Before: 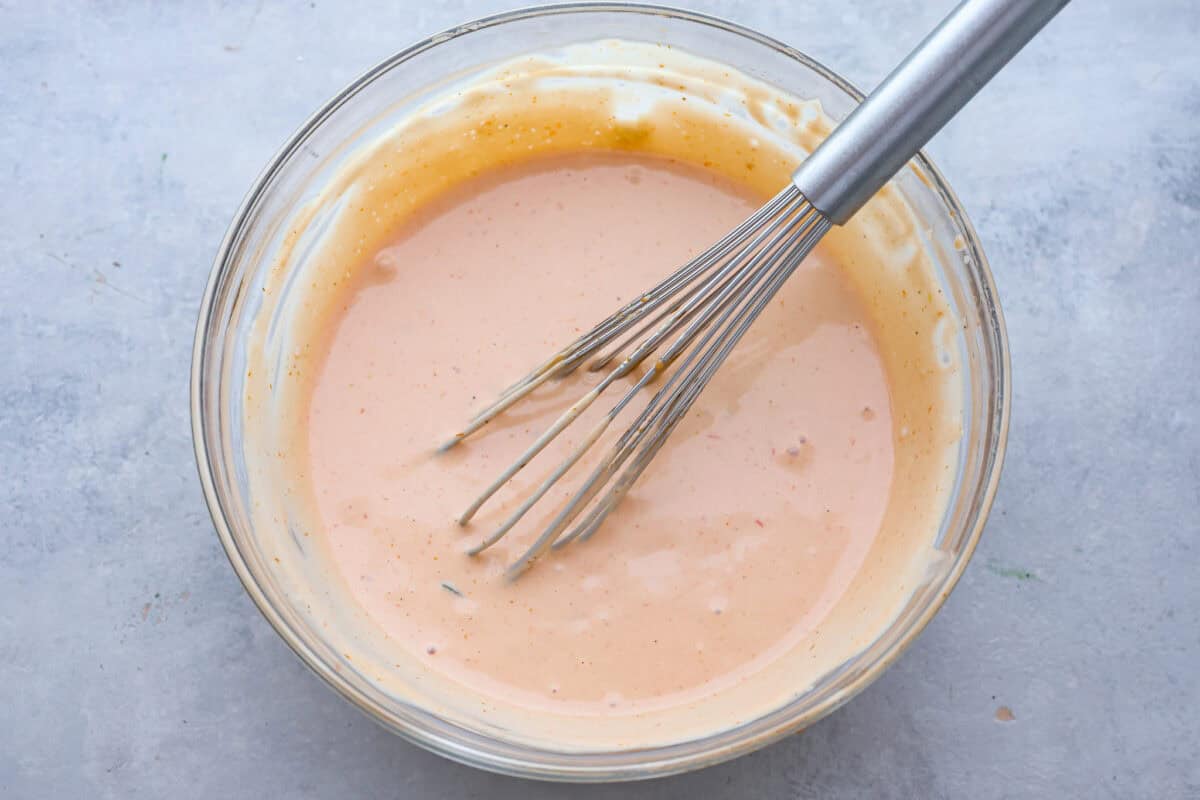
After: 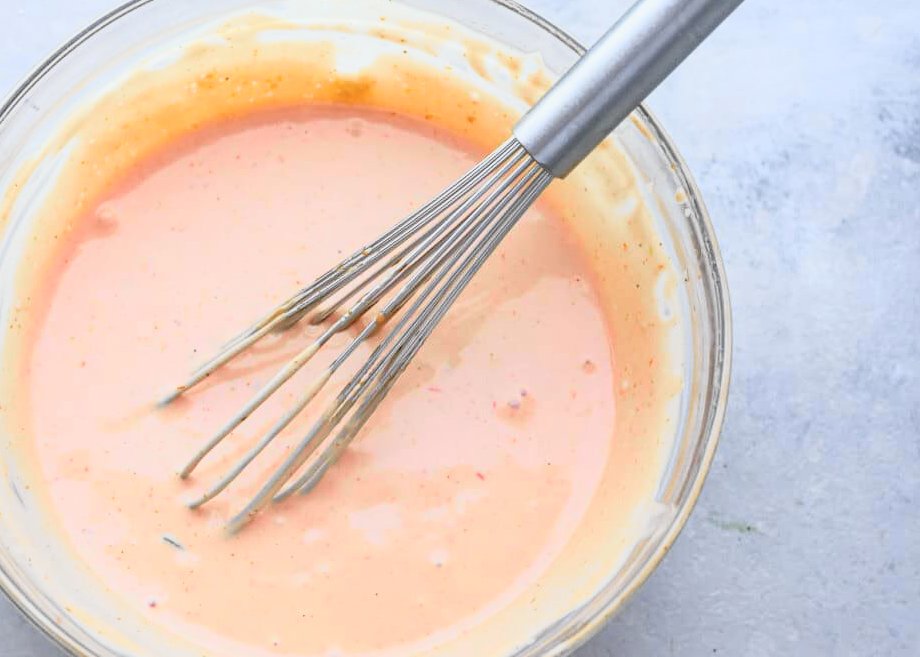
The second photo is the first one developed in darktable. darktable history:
tone curve: curves: ch0 [(0, 0.009) (0.105, 0.08) (0.195, 0.18) (0.283, 0.316) (0.384, 0.434) (0.485, 0.531) (0.638, 0.69) (0.81, 0.872) (1, 0.977)]; ch1 [(0, 0) (0.161, 0.092) (0.35, 0.33) (0.379, 0.401) (0.456, 0.469) (0.502, 0.5) (0.525, 0.514) (0.586, 0.617) (0.635, 0.655) (1, 1)]; ch2 [(0, 0) (0.371, 0.362) (0.437, 0.437) (0.48, 0.49) (0.53, 0.515) (0.56, 0.571) (0.622, 0.606) (1, 1)], color space Lab, independent channels, preserve colors none
contrast brightness saturation: contrast 0.1, brightness 0.037, saturation 0.088
crop: left 23.277%, top 5.883%, bottom 11.873%
exposure: compensate exposure bias true, compensate highlight preservation false
